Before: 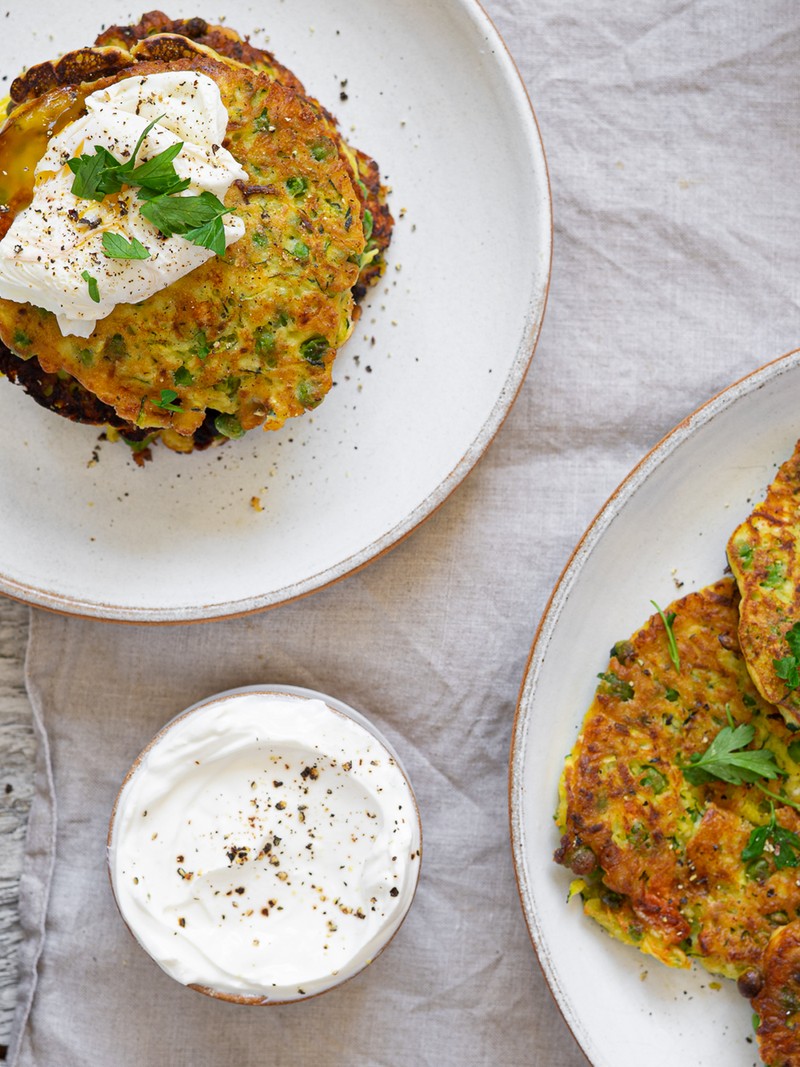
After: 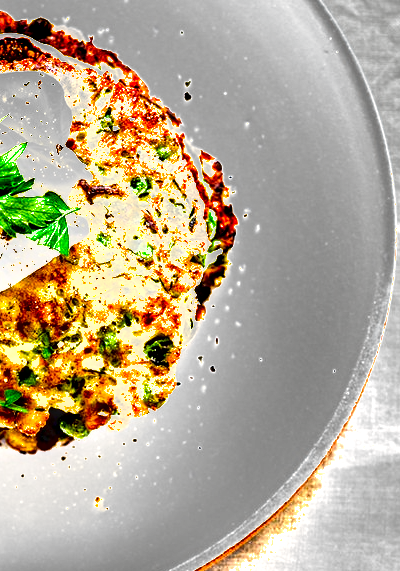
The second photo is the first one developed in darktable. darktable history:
crop: left 19.556%, right 30.401%, bottom 46.458%
exposure: black level correction 0.001, exposure 2 EV, compensate highlight preservation false
shadows and highlights: shadows 60, soften with gaussian
local contrast: detail 150%
